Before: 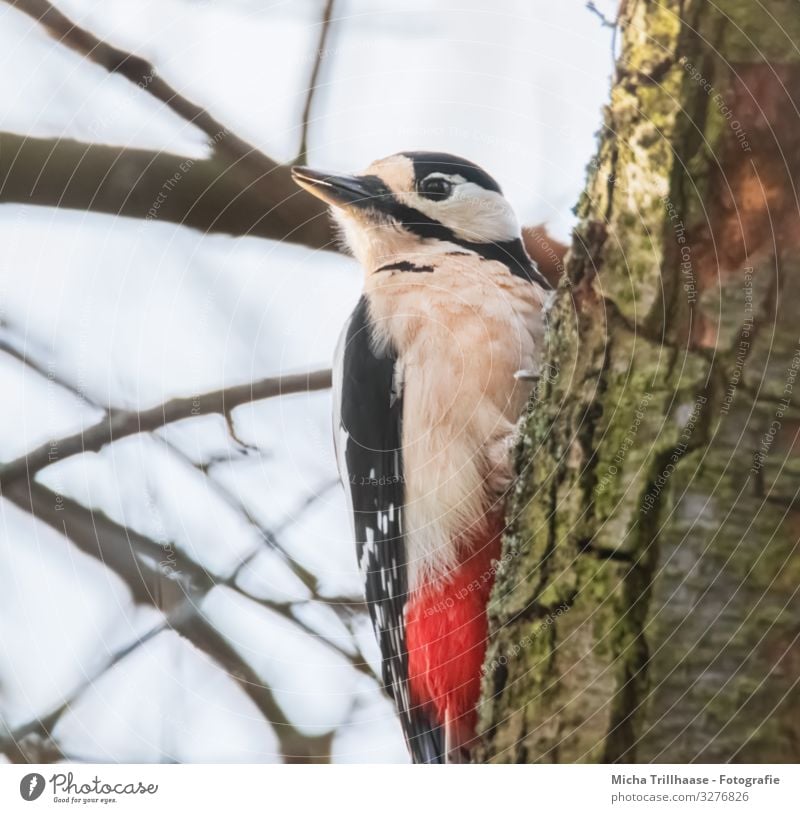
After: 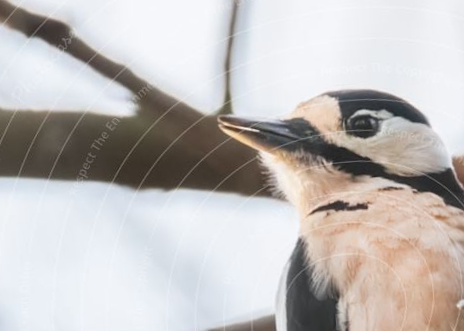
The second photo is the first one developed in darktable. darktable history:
rotate and perspective: rotation -4.86°, automatic cropping off
crop: left 10.121%, top 10.631%, right 36.218%, bottom 51.526%
